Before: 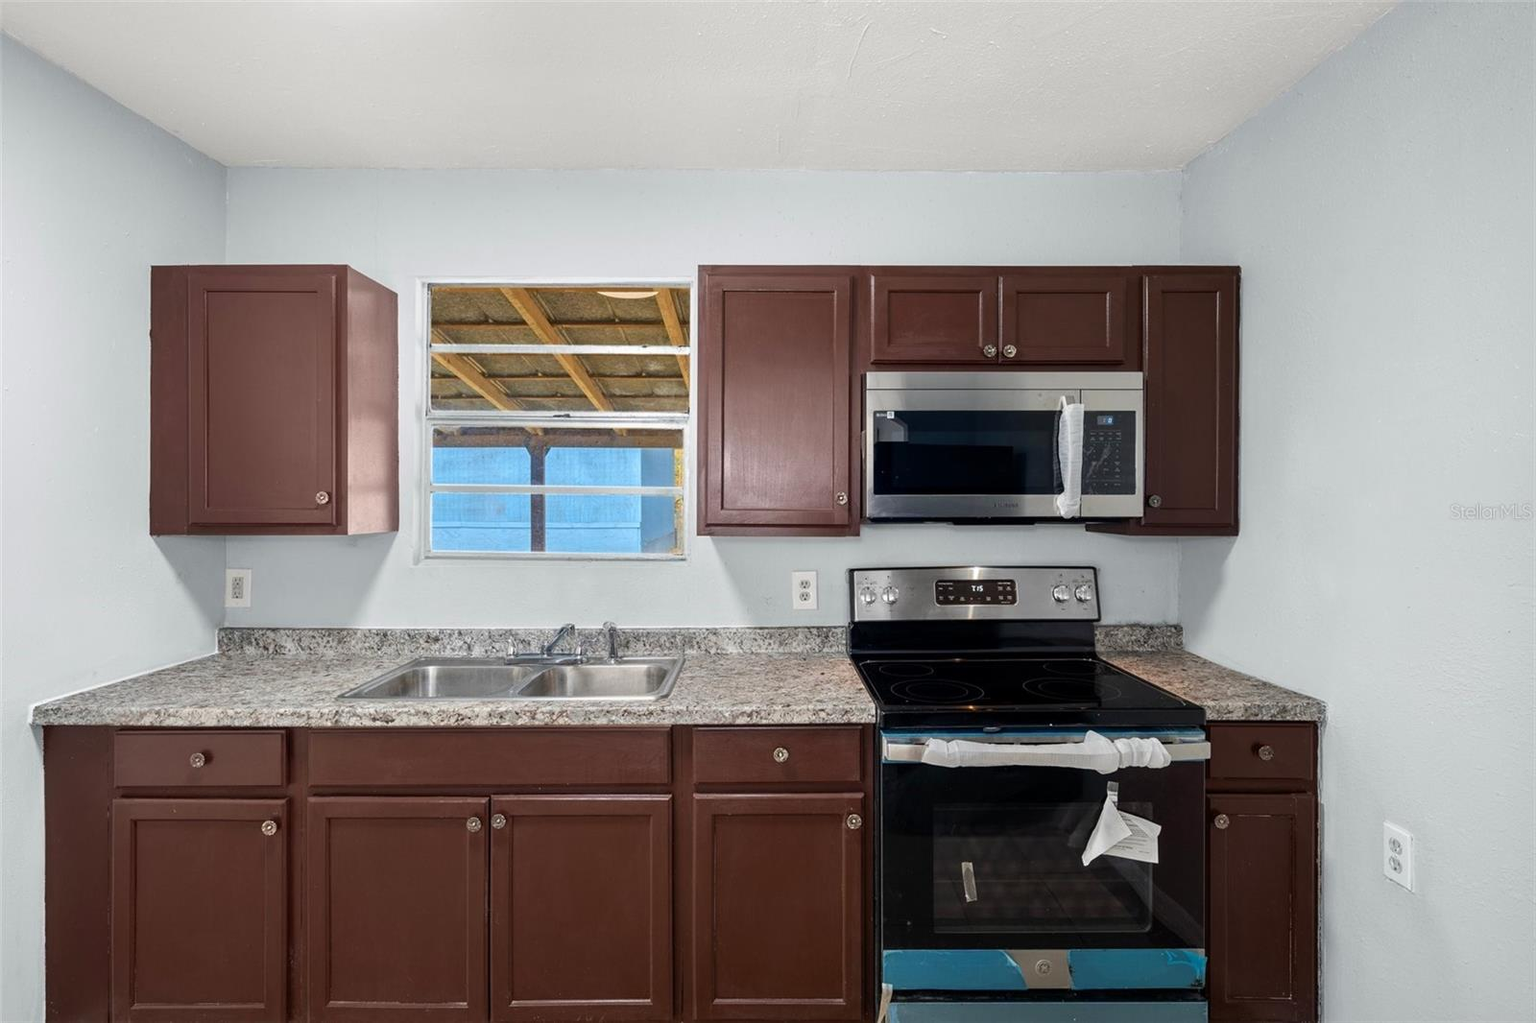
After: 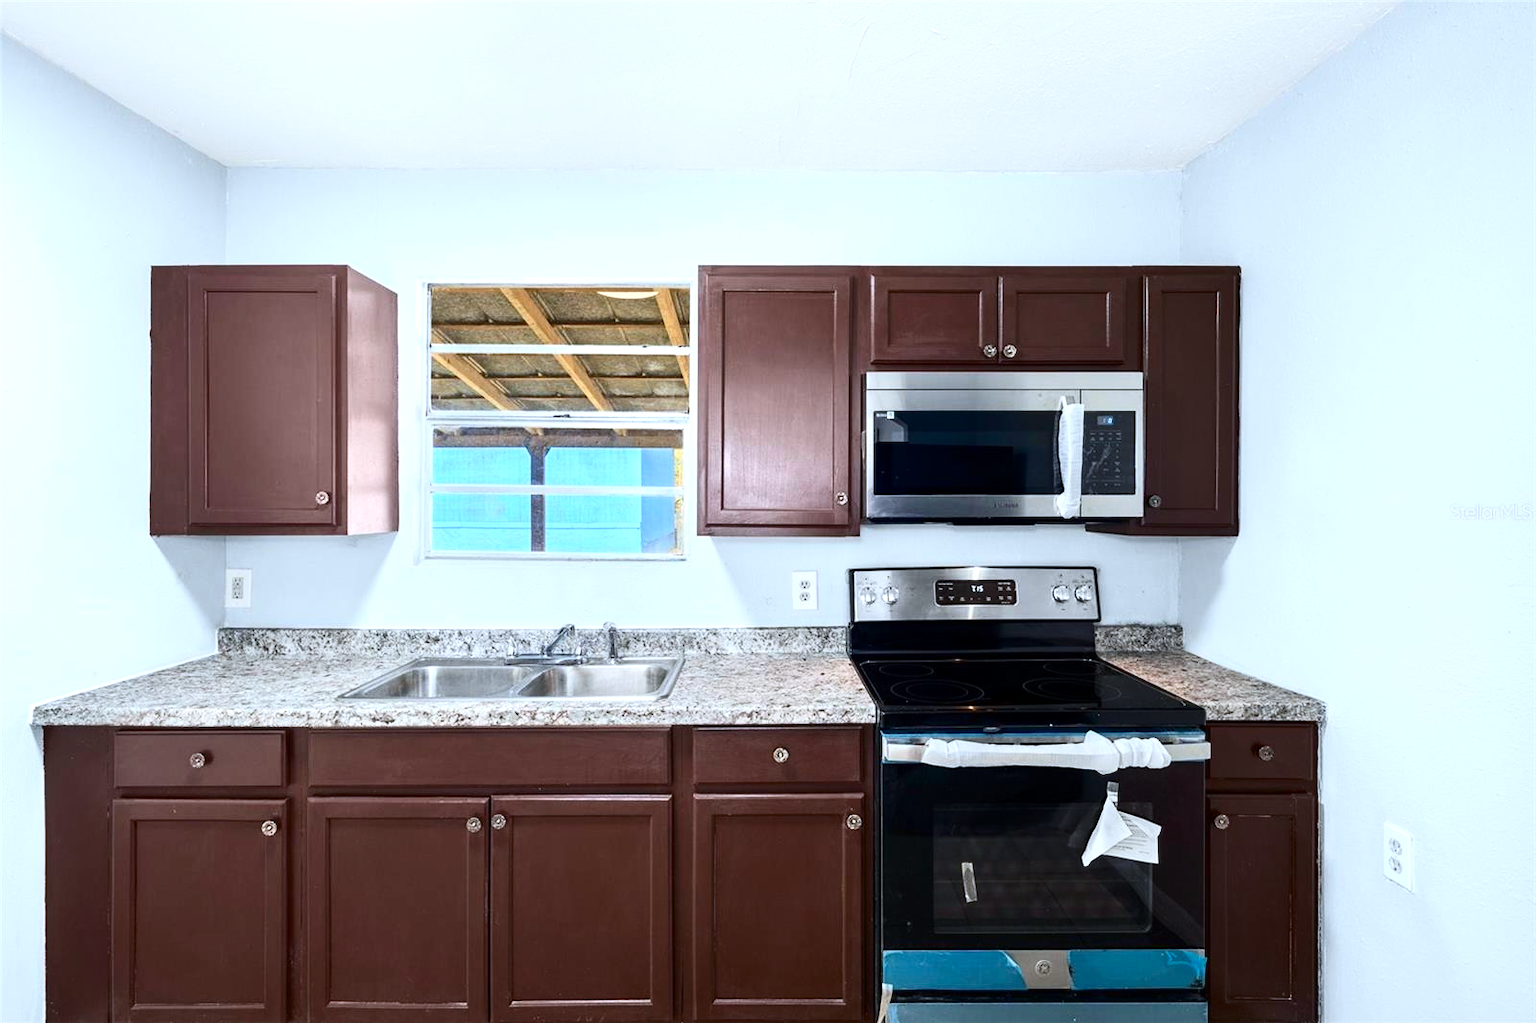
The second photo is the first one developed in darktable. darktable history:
exposure: exposure 0.6 EV, compensate highlight preservation false
contrast brightness saturation: contrast 0.22
color calibration: illuminant custom, x 0.368, y 0.373, temperature 4330.32 K
